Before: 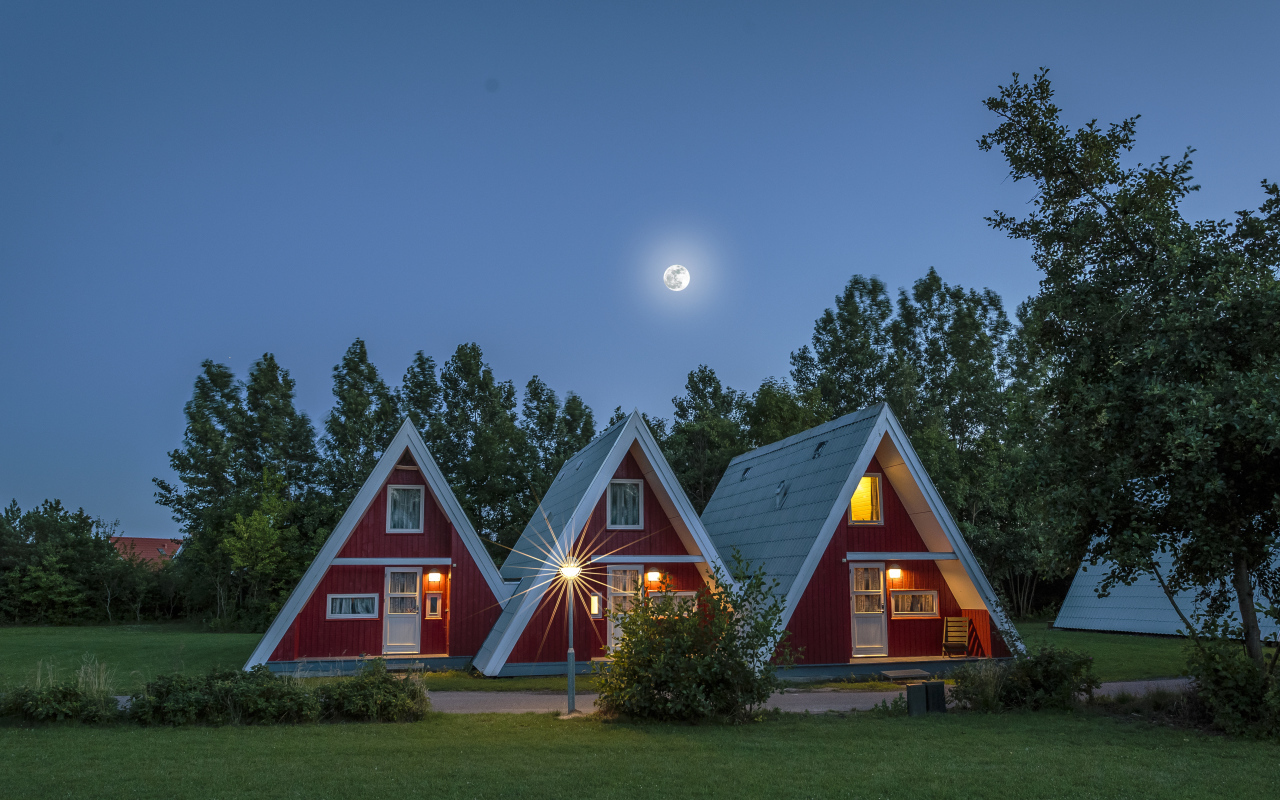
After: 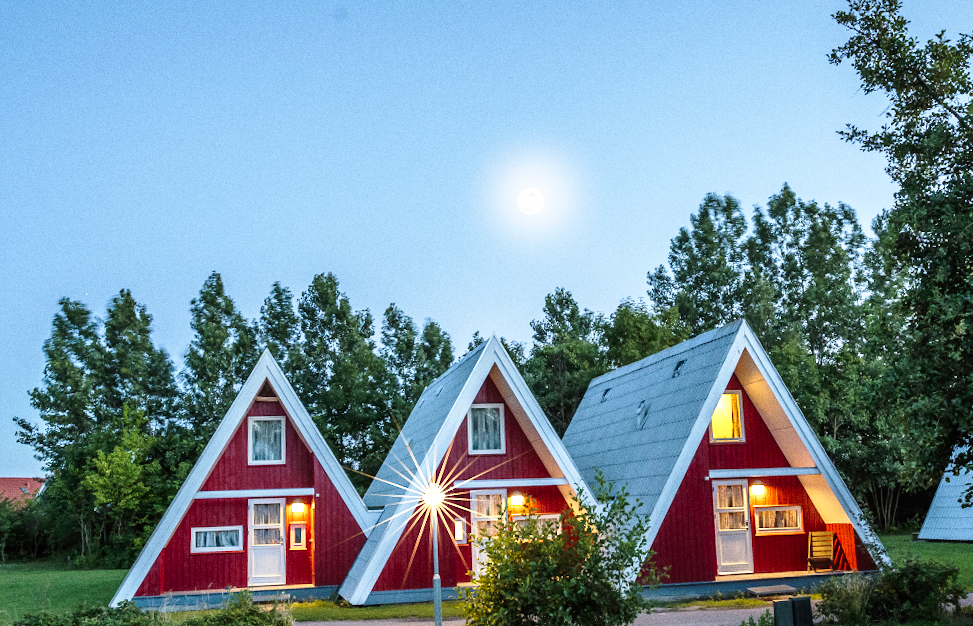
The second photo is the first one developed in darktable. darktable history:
base curve: curves: ch0 [(0, 0) (0.012, 0.01) (0.073, 0.168) (0.31, 0.711) (0.645, 0.957) (1, 1)], preserve colors none
crop and rotate: left 11.831%, top 11.346%, right 13.429%, bottom 13.899%
exposure: black level correction 0, exposure 0.5 EV, compensate exposure bias true, compensate highlight preservation false
grain: coarseness 0.47 ISO
rotate and perspective: rotation -1.75°, automatic cropping off
